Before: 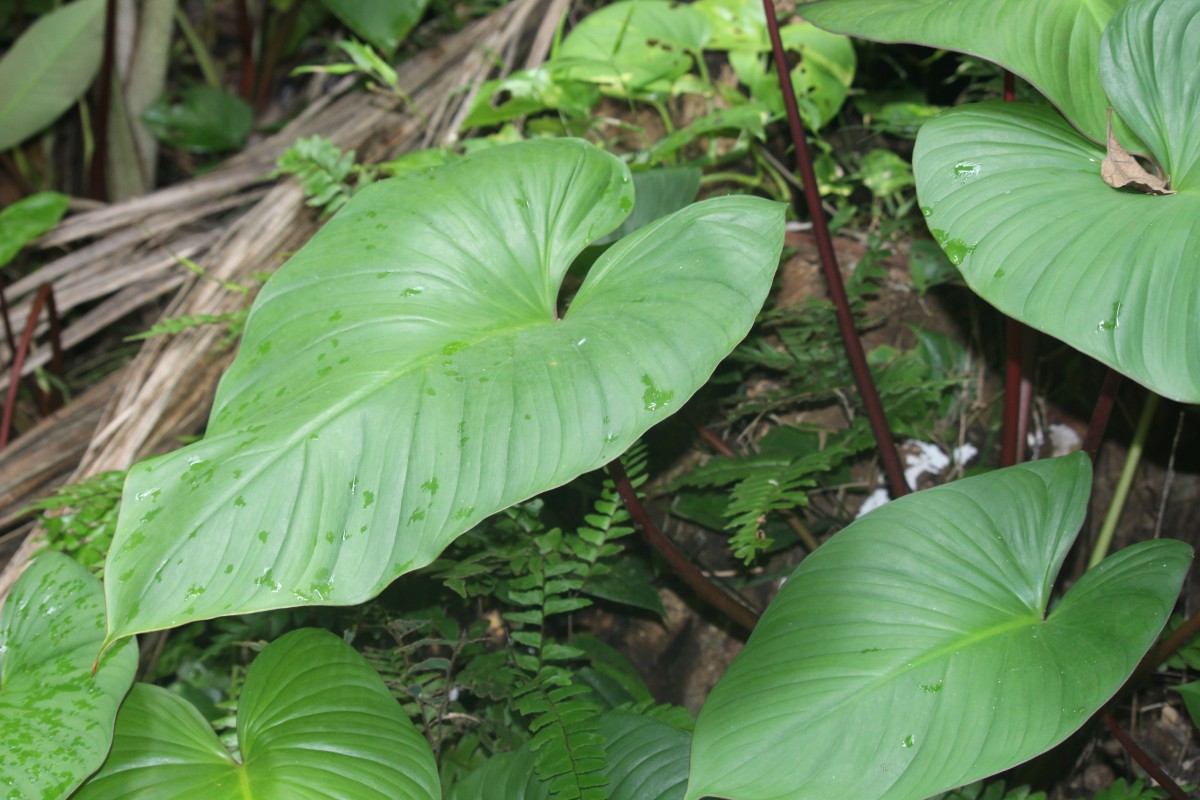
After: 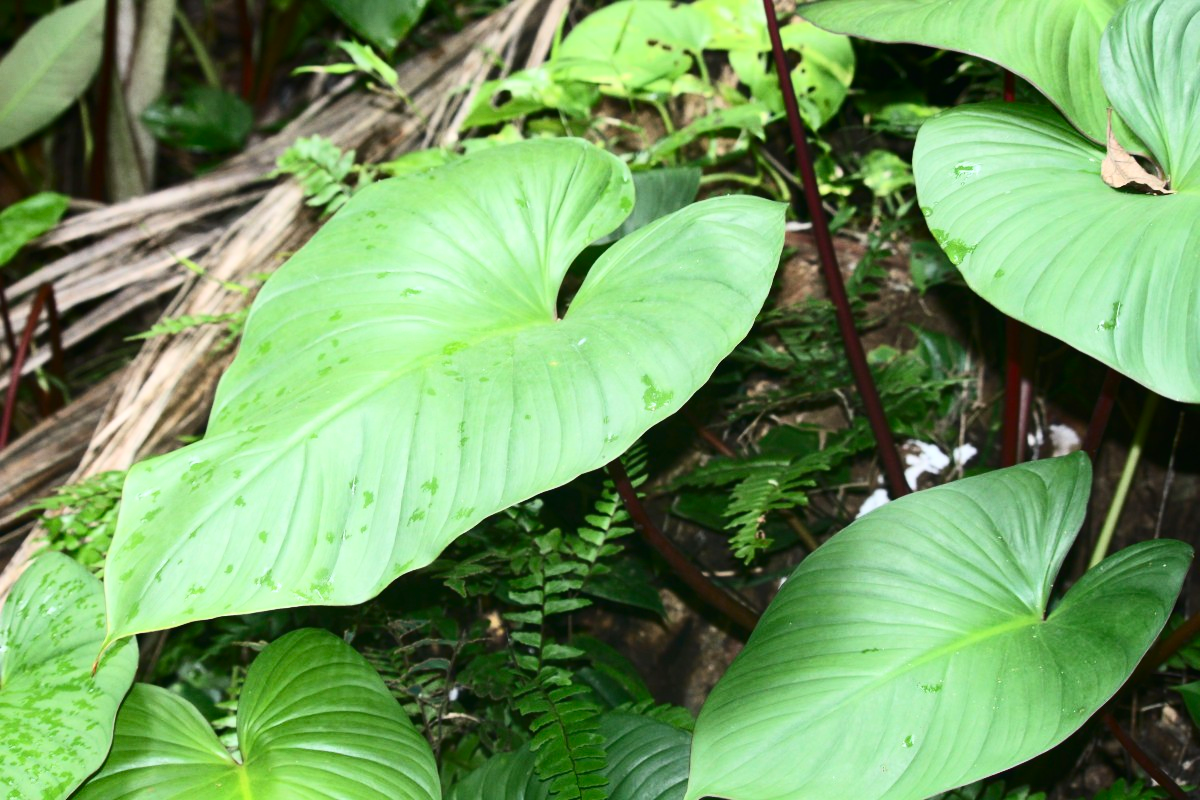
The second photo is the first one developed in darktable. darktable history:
shadows and highlights: shadows -10.99, white point adjustment 1.62, highlights 11.22
contrast brightness saturation: contrast 0.401, brightness 0.102, saturation 0.211
